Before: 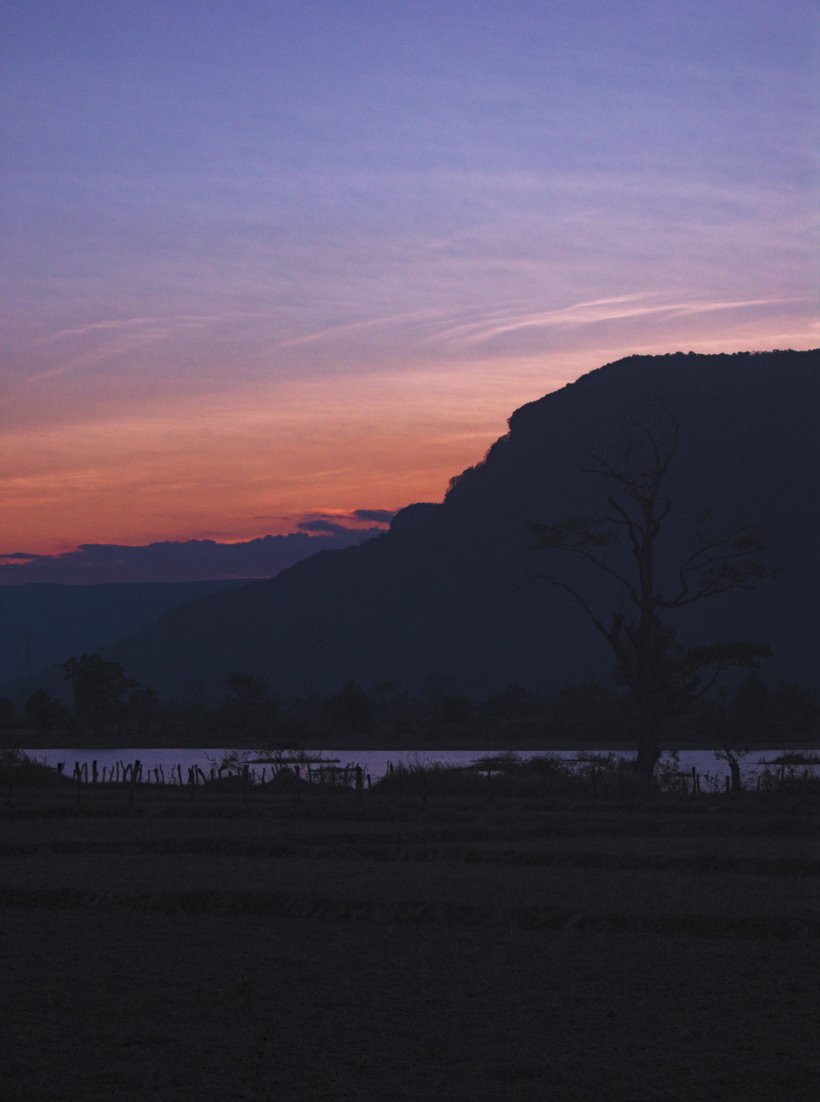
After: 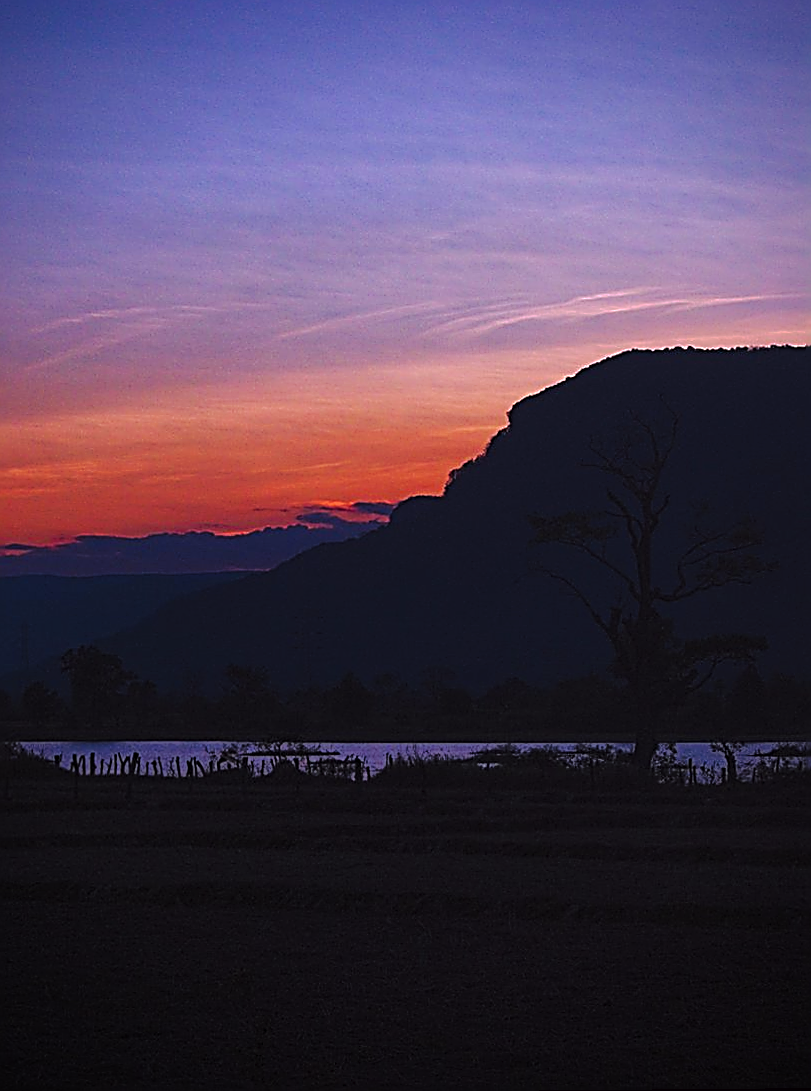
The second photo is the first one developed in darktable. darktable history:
rotate and perspective: rotation 0.174°, lens shift (vertical) 0.013, lens shift (horizontal) 0.019, shear 0.001, automatic cropping original format, crop left 0.007, crop right 0.991, crop top 0.016, crop bottom 0.997
shadows and highlights: shadows 40, highlights -60
tone equalizer: on, module defaults
sharpen: amount 2
tone curve: curves: ch0 [(0, 0) (0.003, 0.008) (0.011, 0.011) (0.025, 0.014) (0.044, 0.021) (0.069, 0.029) (0.1, 0.042) (0.136, 0.06) (0.177, 0.09) (0.224, 0.126) (0.277, 0.177) (0.335, 0.243) (0.399, 0.31) (0.468, 0.388) (0.543, 0.484) (0.623, 0.585) (0.709, 0.683) (0.801, 0.775) (0.898, 0.873) (1, 1)], preserve colors none
vignetting: saturation 0, unbound false
color balance: lift [1, 1.001, 0.999, 1.001], gamma [1, 1.004, 1.007, 0.993], gain [1, 0.991, 0.987, 1.013], contrast 7.5%, contrast fulcrum 10%, output saturation 115%
